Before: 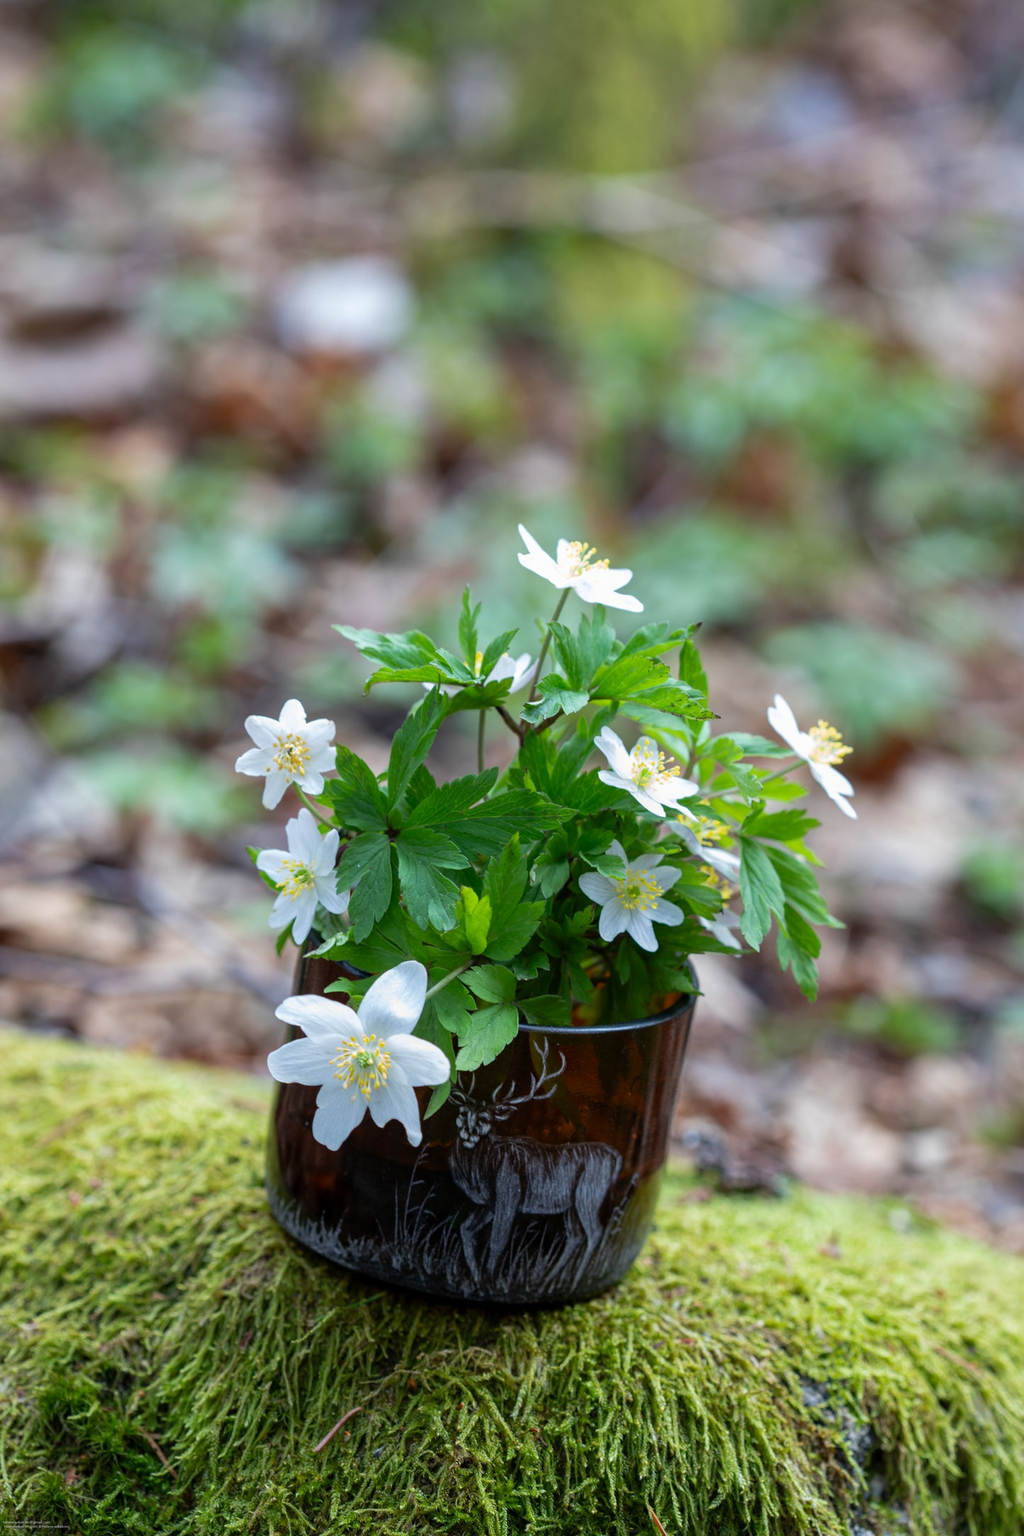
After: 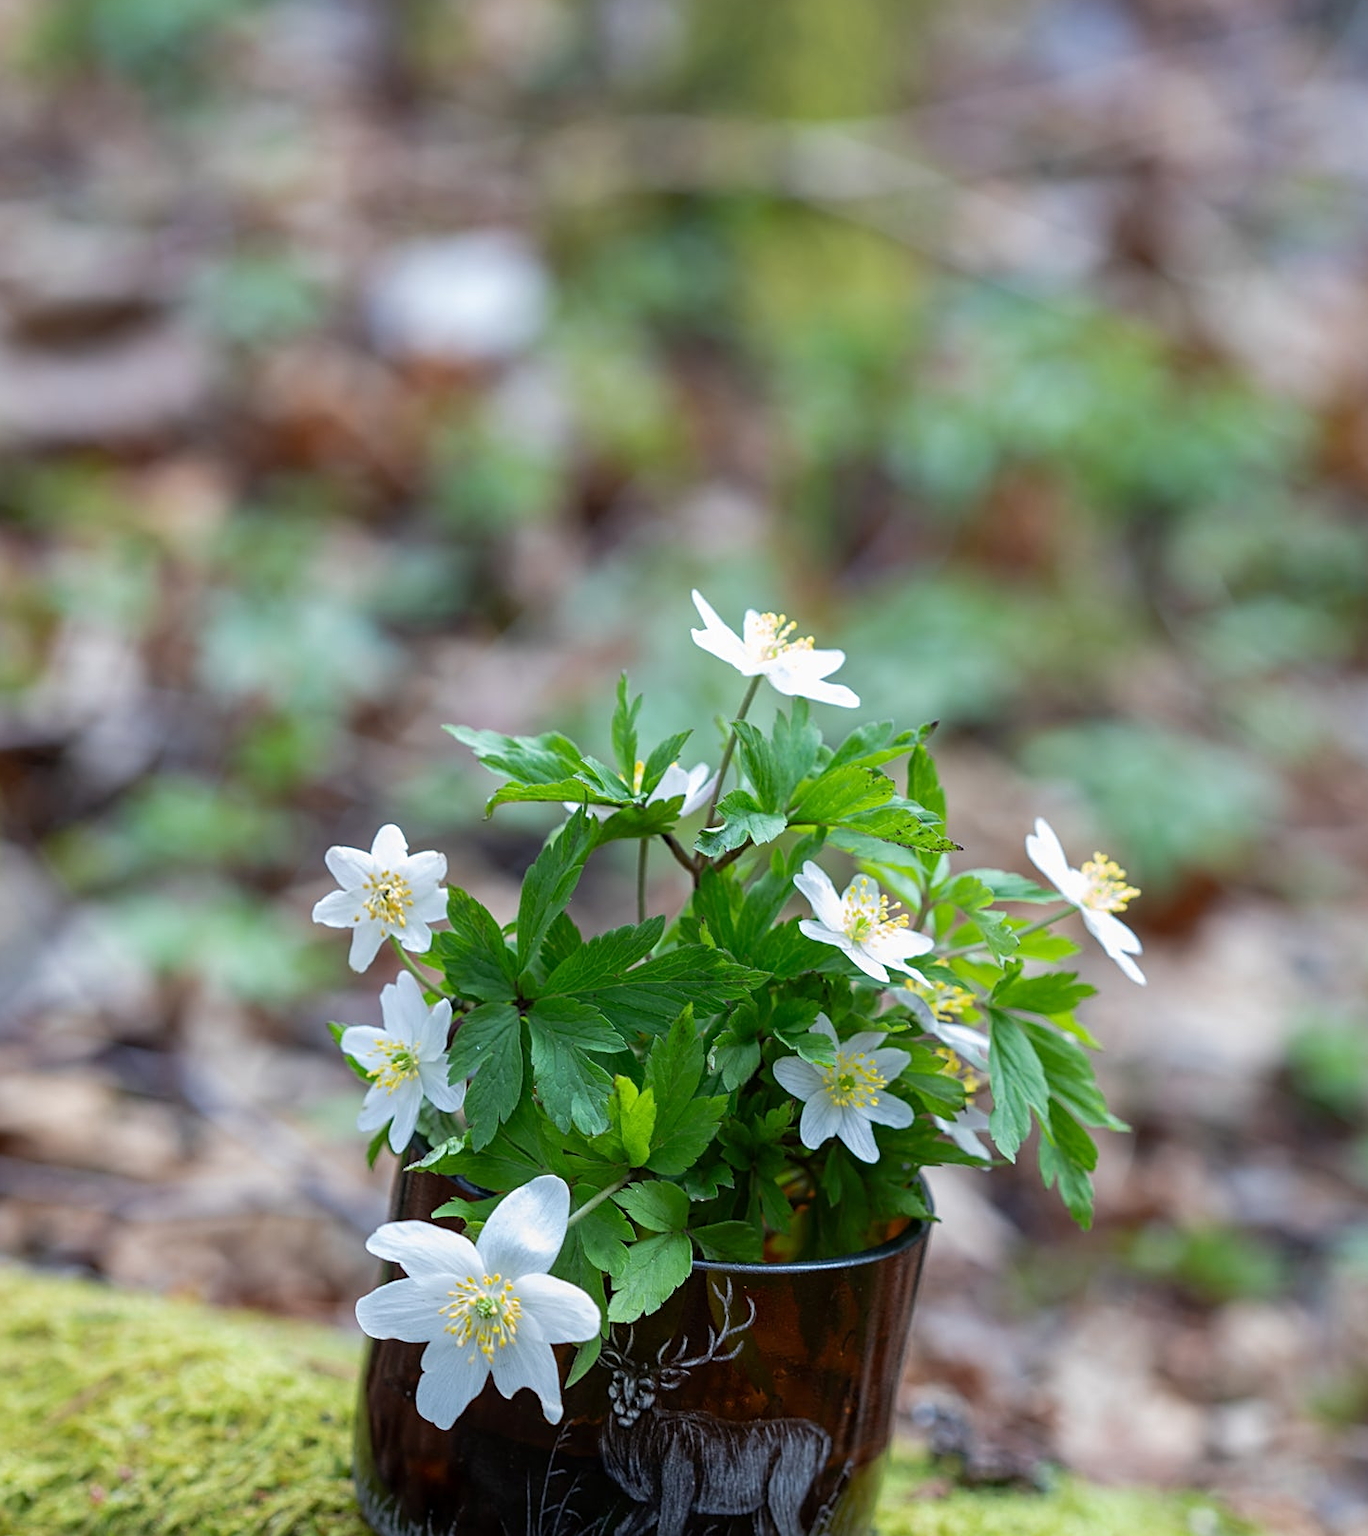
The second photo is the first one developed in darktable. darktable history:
sharpen: on, module defaults
crop: left 0.223%, top 5.512%, bottom 19.902%
